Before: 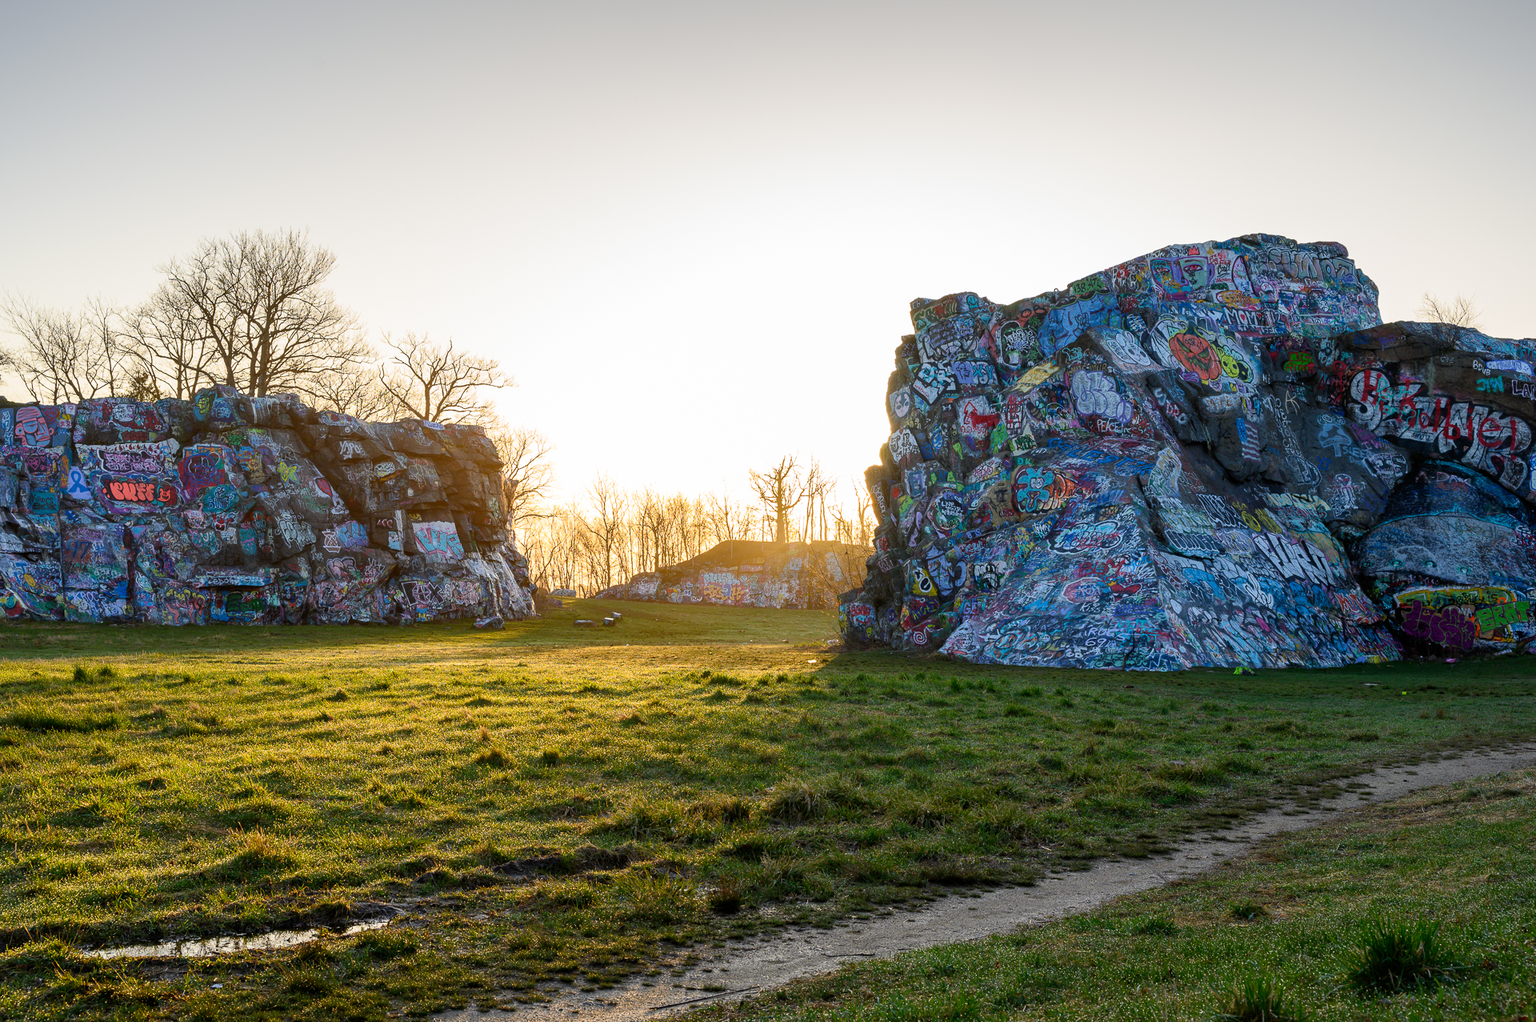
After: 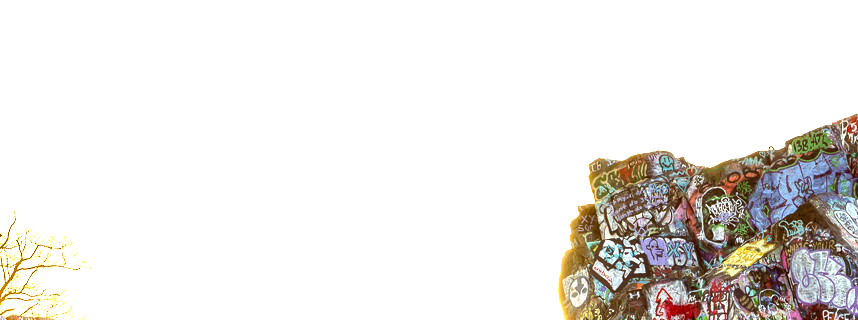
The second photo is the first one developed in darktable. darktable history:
base curve: exposure shift 0, preserve colors none
crop: left 28.64%, top 16.832%, right 26.637%, bottom 58.055%
local contrast: highlights 100%, shadows 100%, detail 120%, midtone range 0.2
tone equalizer: -8 EV -0.417 EV, -7 EV -0.389 EV, -6 EV -0.333 EV, -5 EV -0.222 EV, -3 EV 0.222 EV, -2 EV 0.333 EV, -1 EV 0.389 EV, +0 EV 0.417 EV, edges refinement/feathering 500, mask exposure compensation -1.57 EV, preserve details no
color correction: highlights a* 1.12, highlights b* 24.26, shadows a* 15.58, shadows b* 24.26
exposure: exposure 1 EV, compensate highlight preservation false
